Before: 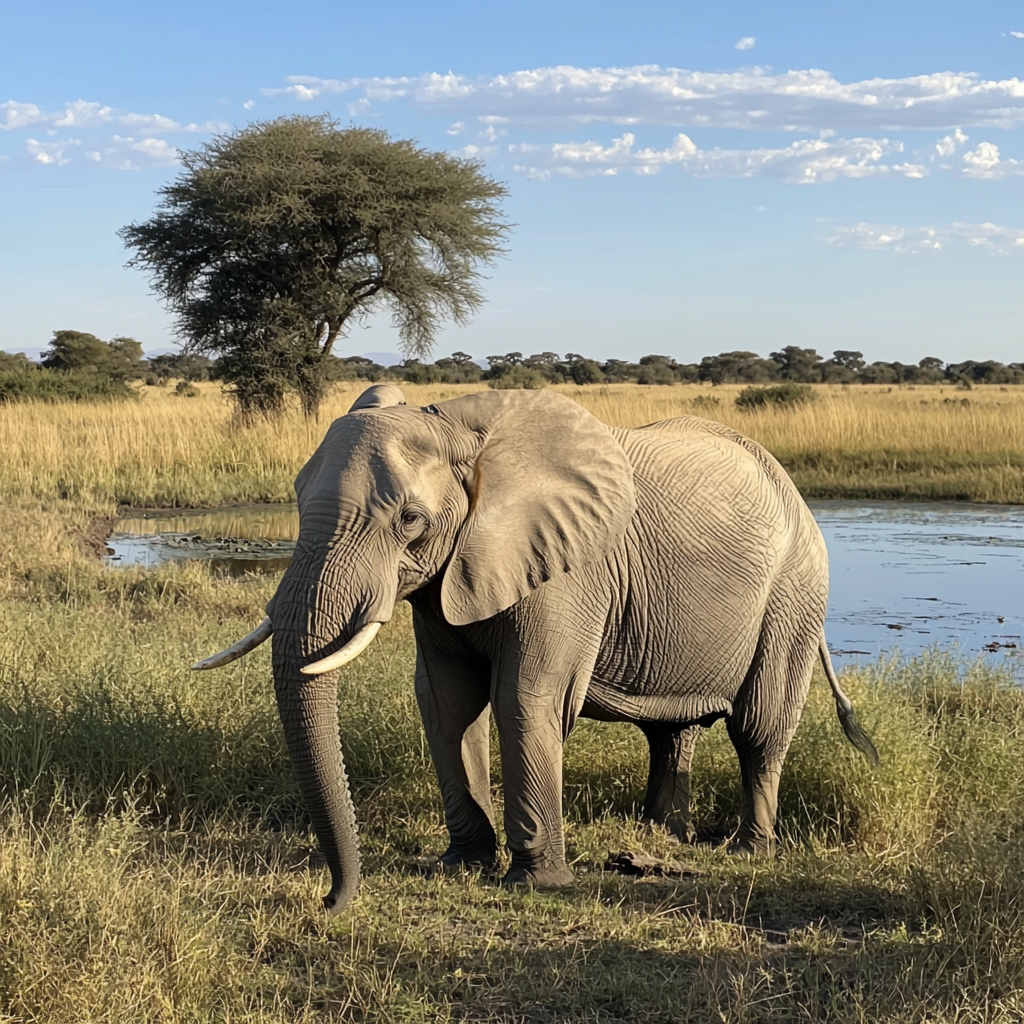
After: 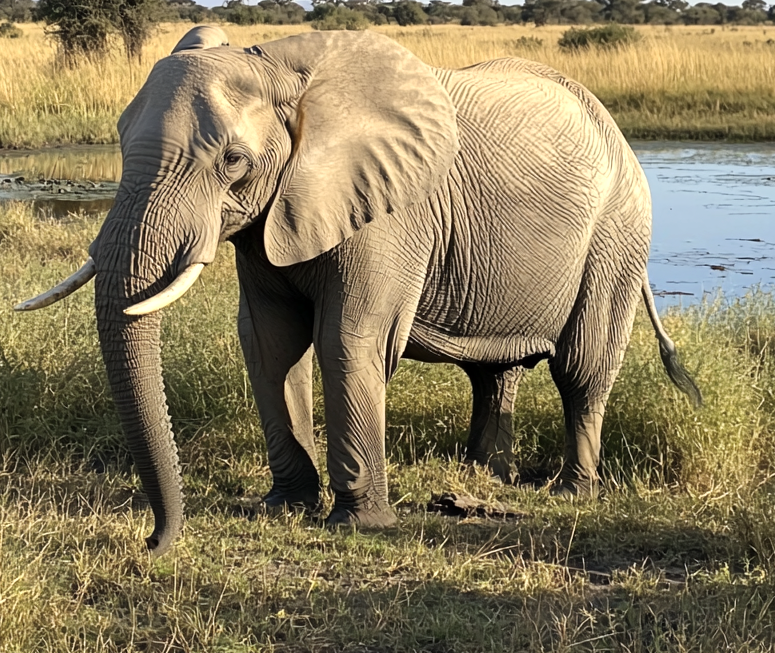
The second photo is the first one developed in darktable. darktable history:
crop and rotate: left 17.299%, top 35.115%, right 7.015%, bottom 1.024%
exposure: exposure 0.367 EV, compensate highlight preservation false
